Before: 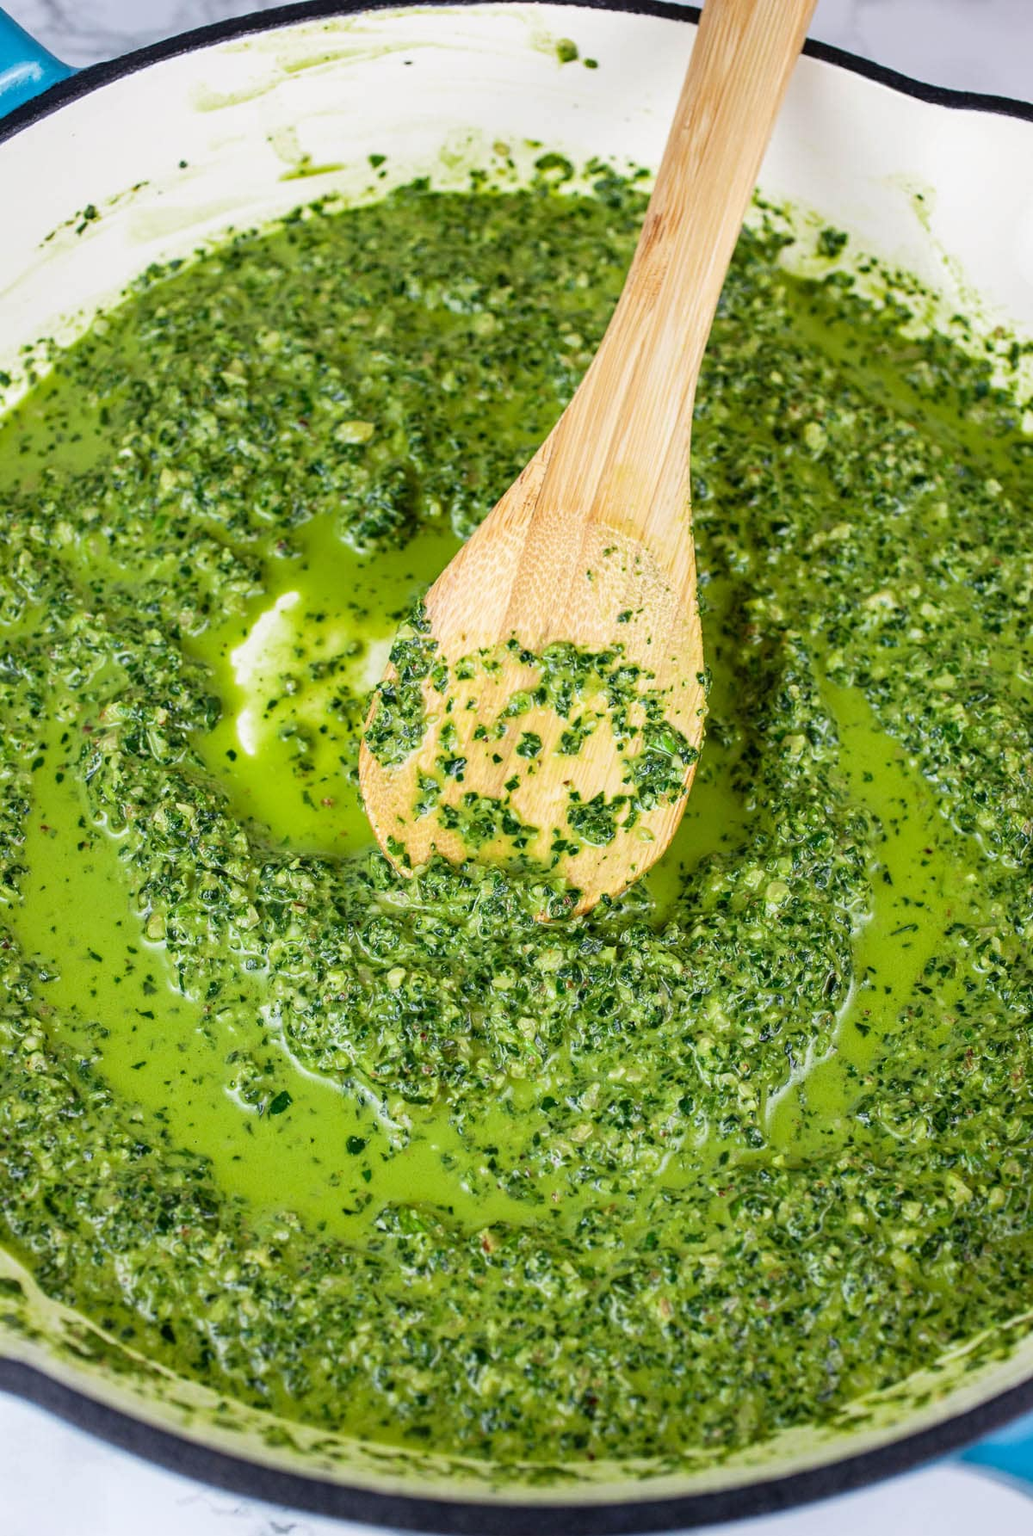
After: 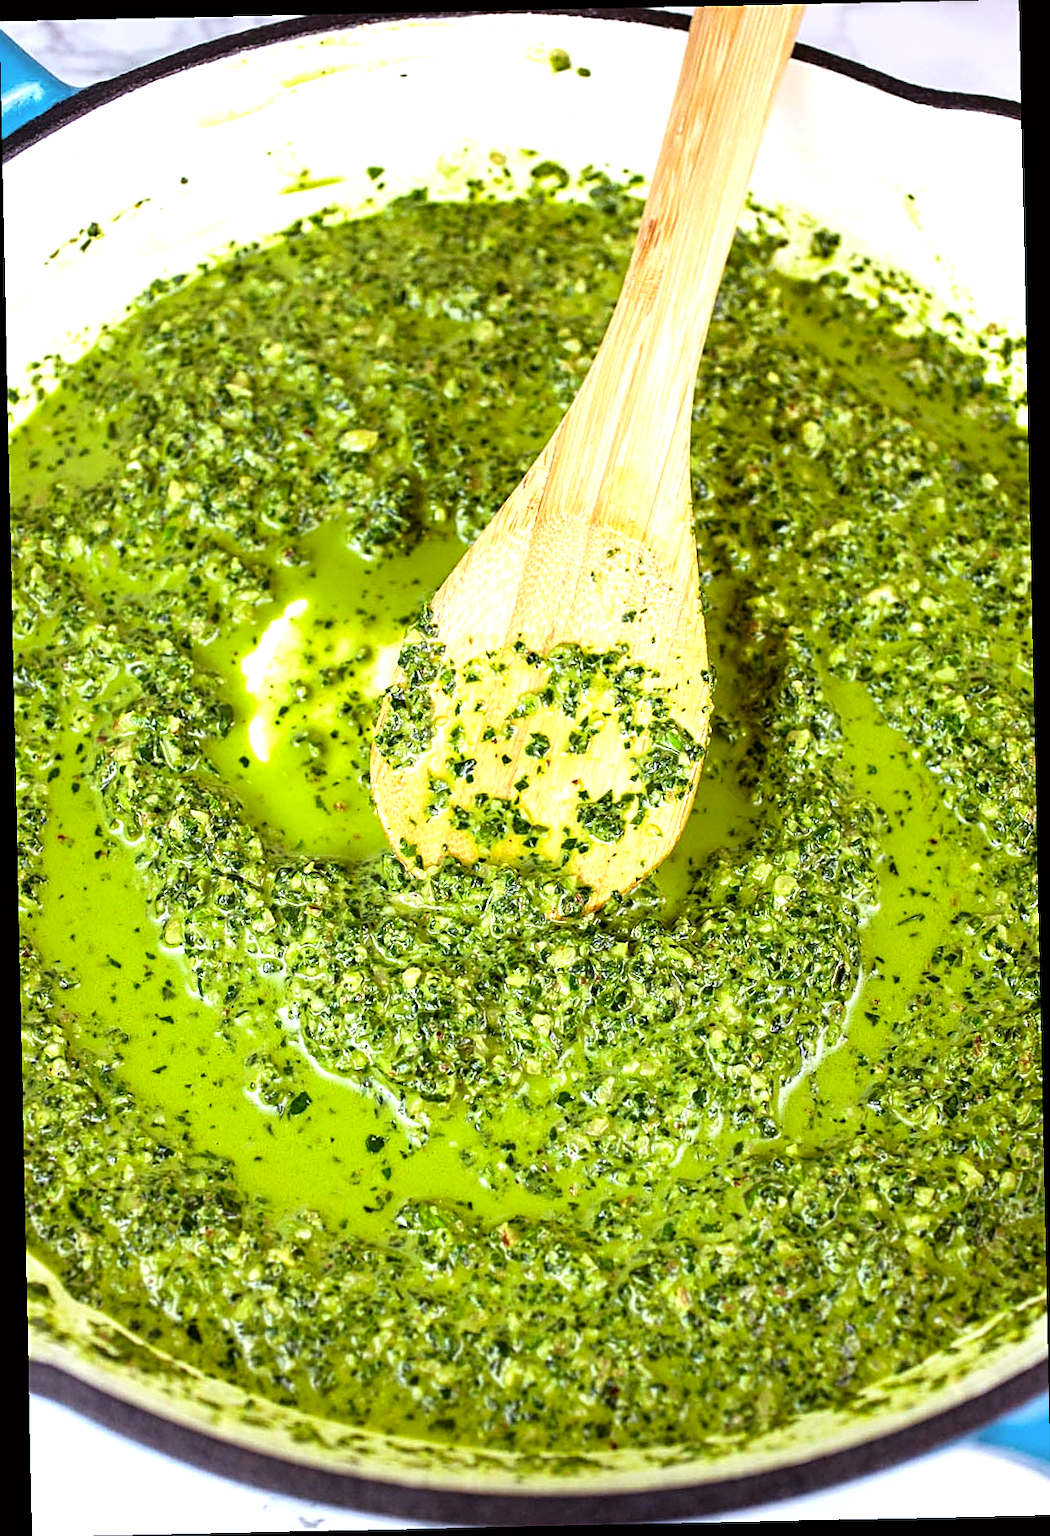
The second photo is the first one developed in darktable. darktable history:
rotate and perspective: rotation -1.24°, automatic cropping off
exposure: black level correction 0, exposure 0.7 EV, compensate exposure bias true, compensate highlight preservation false
sharpen: on, module defaults
rgb levels: mode RGB, independent channels, levels [[0, 0.5, 1], [0, 0.521, 1], [0, 0.536, 1]]
